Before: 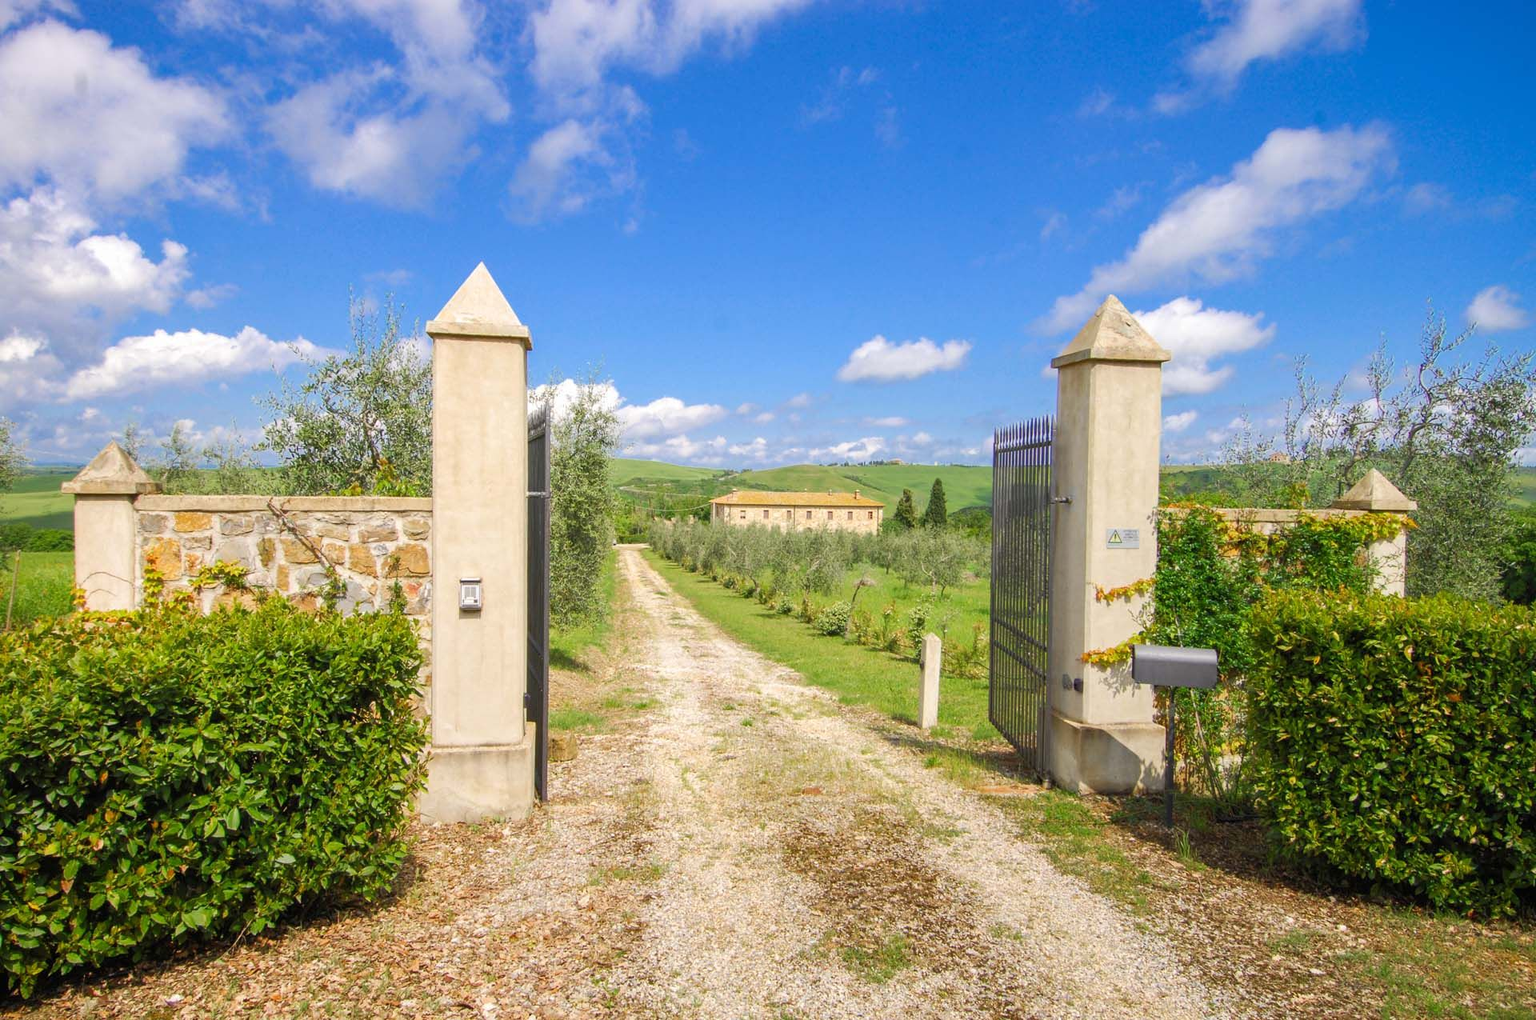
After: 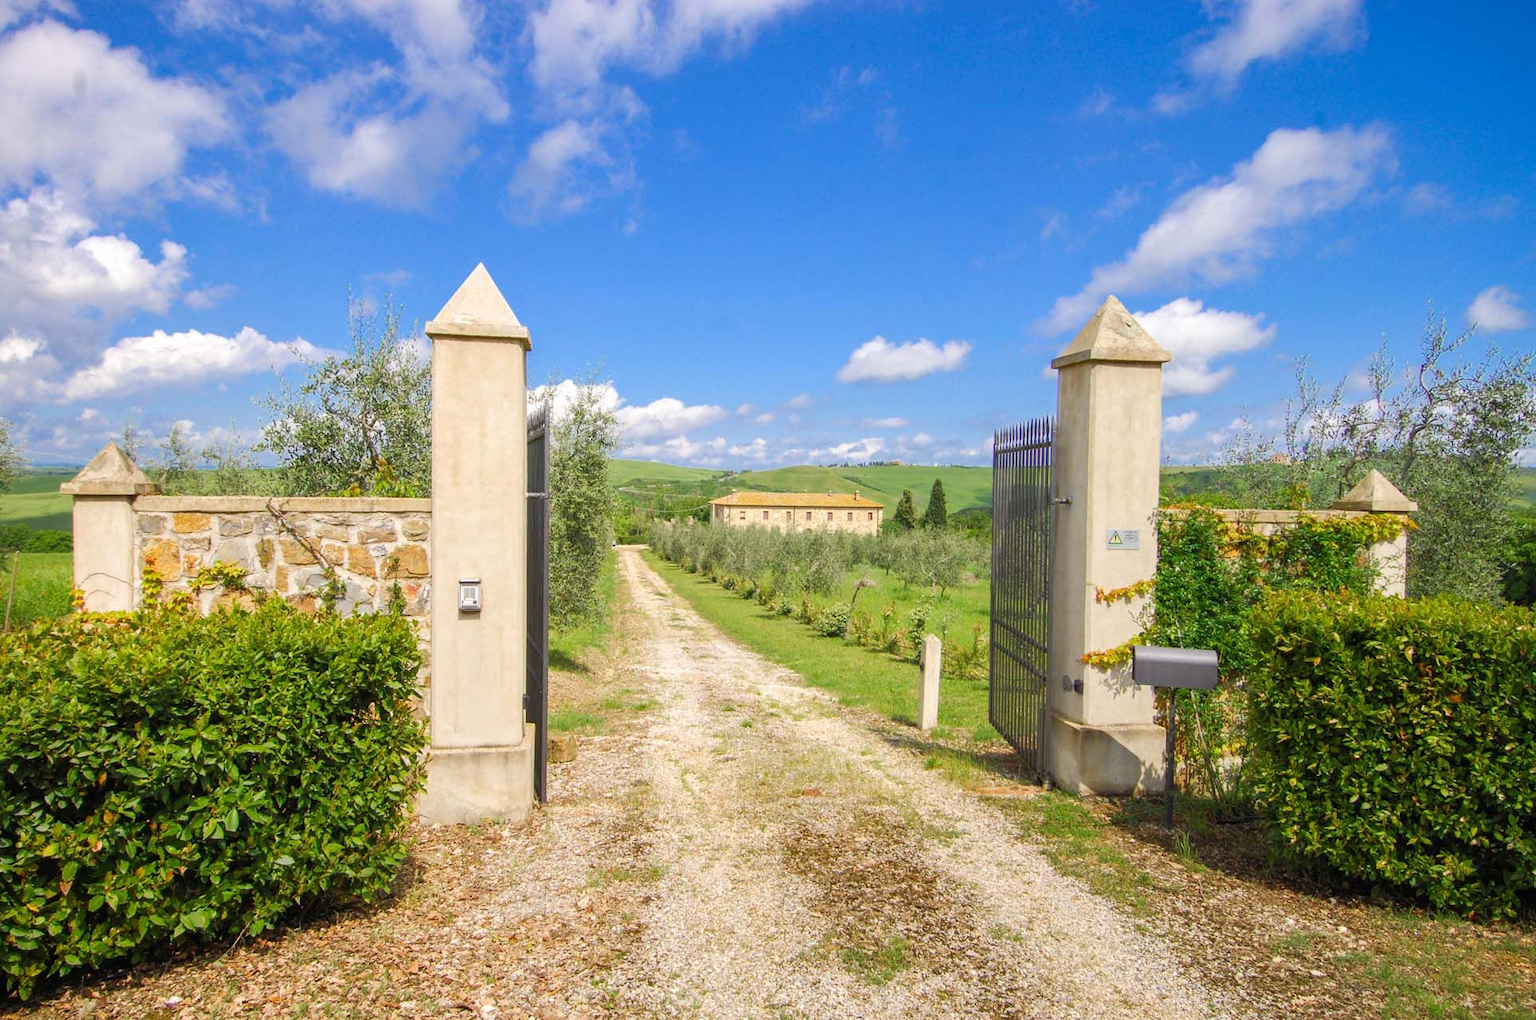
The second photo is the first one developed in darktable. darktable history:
crop and rotate: left 0.126%
tone equalizer: on, module defaults
